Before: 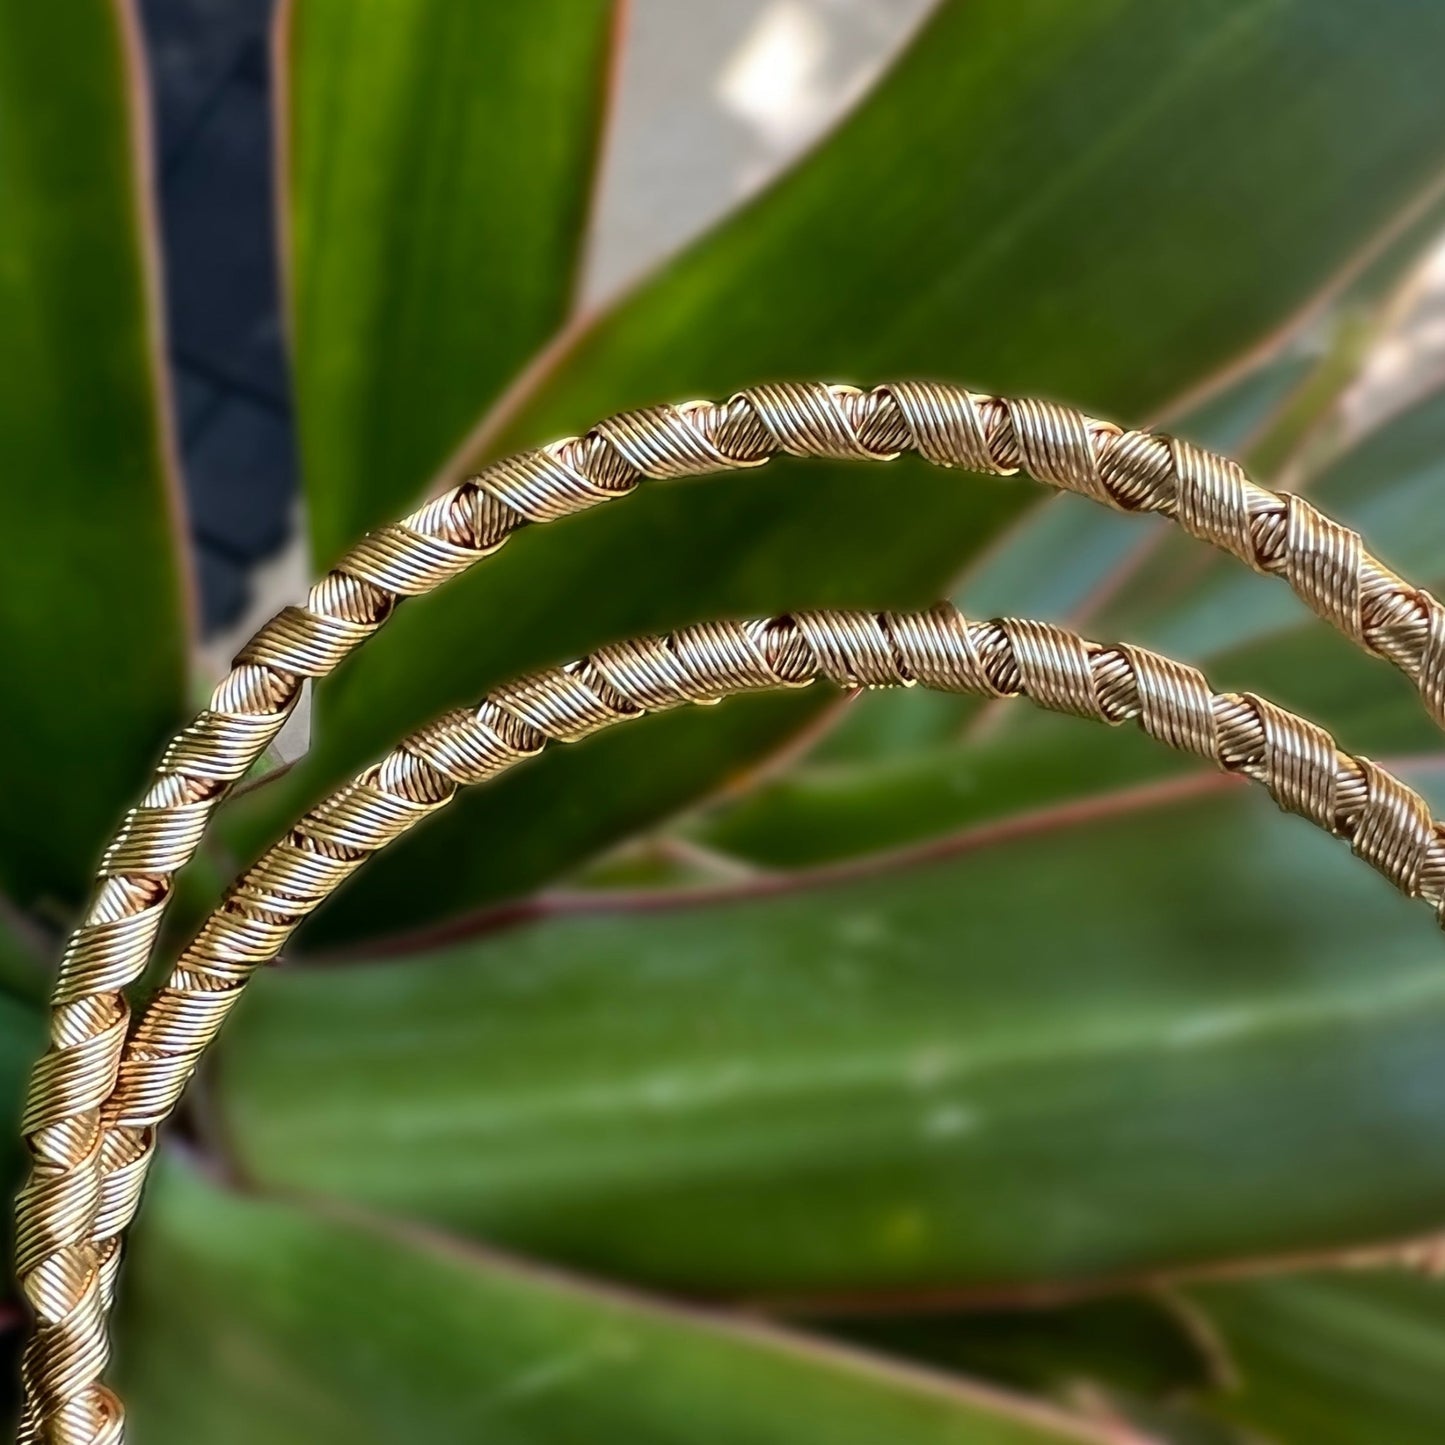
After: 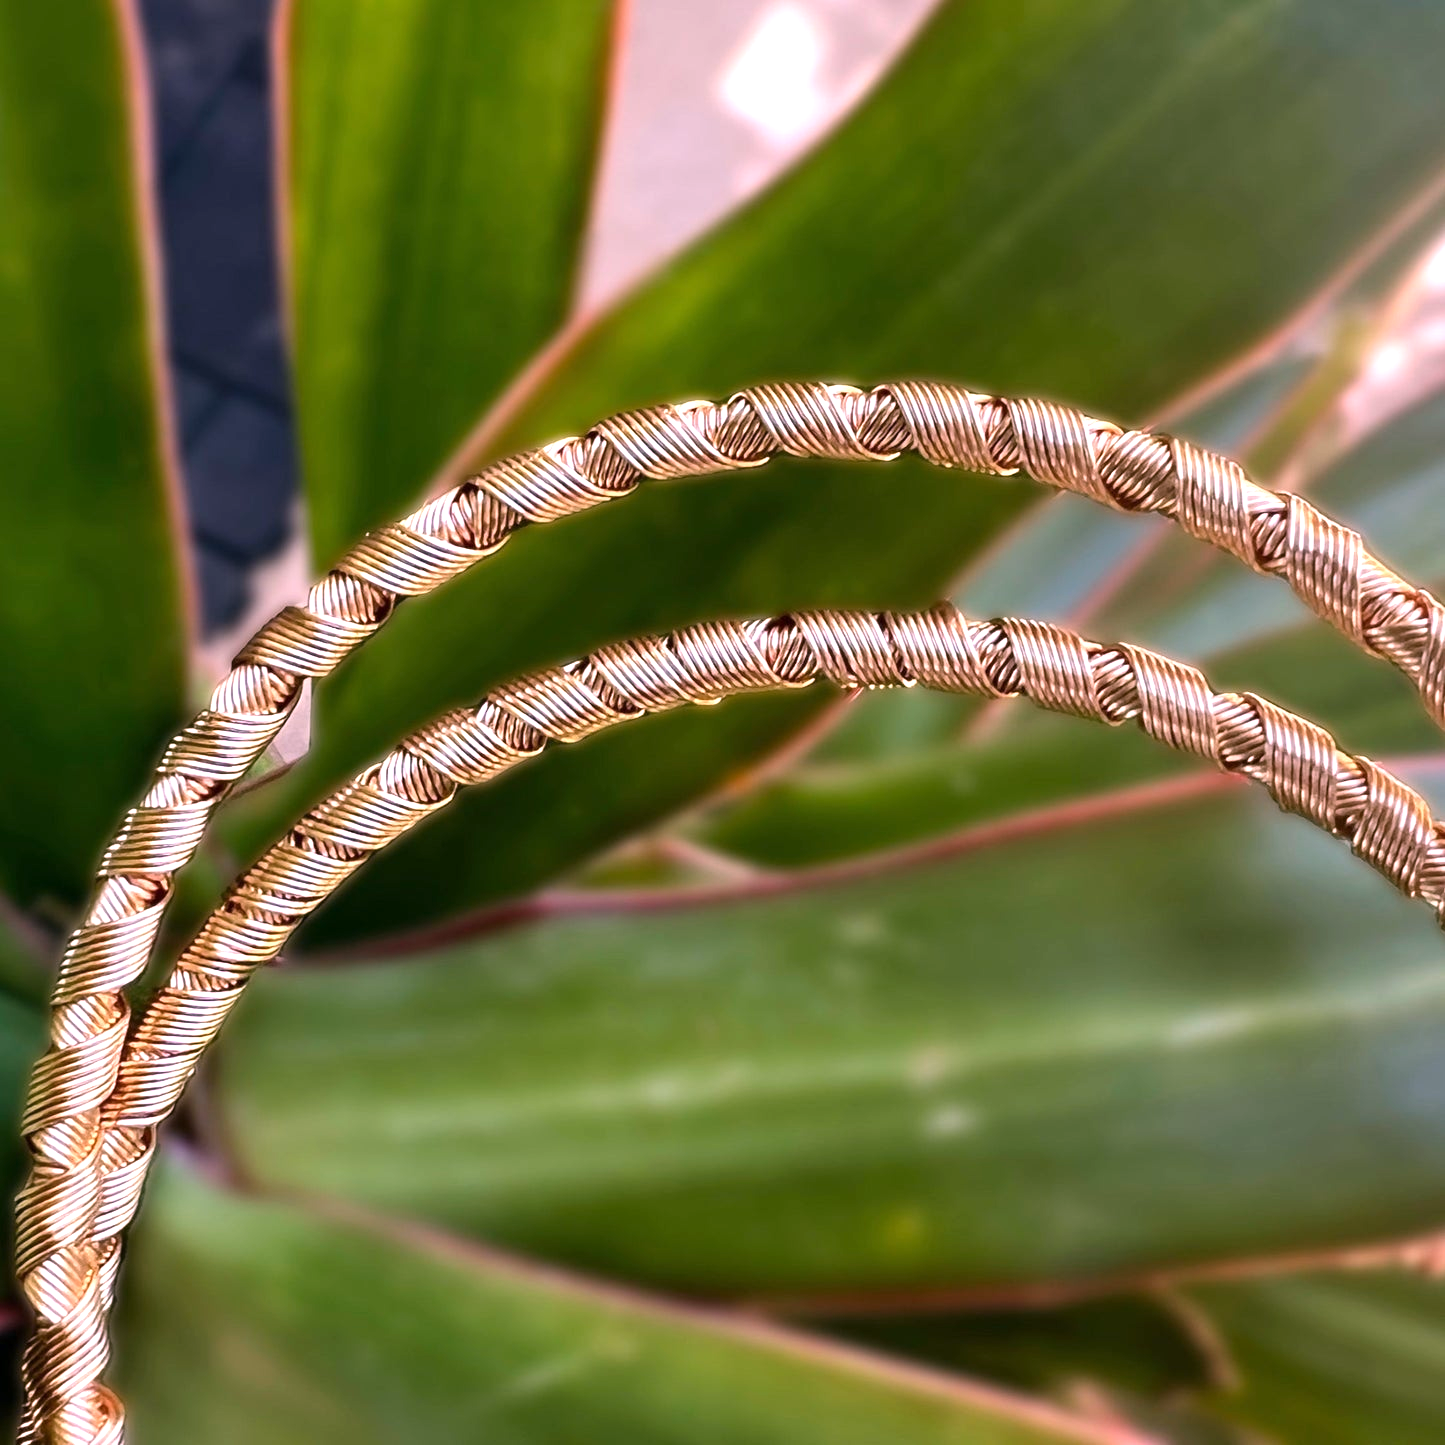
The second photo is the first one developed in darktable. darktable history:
exposure: exposure 0.493 EV, compensate highlight preservation false
white balance: red 1.188, blue 1.11
